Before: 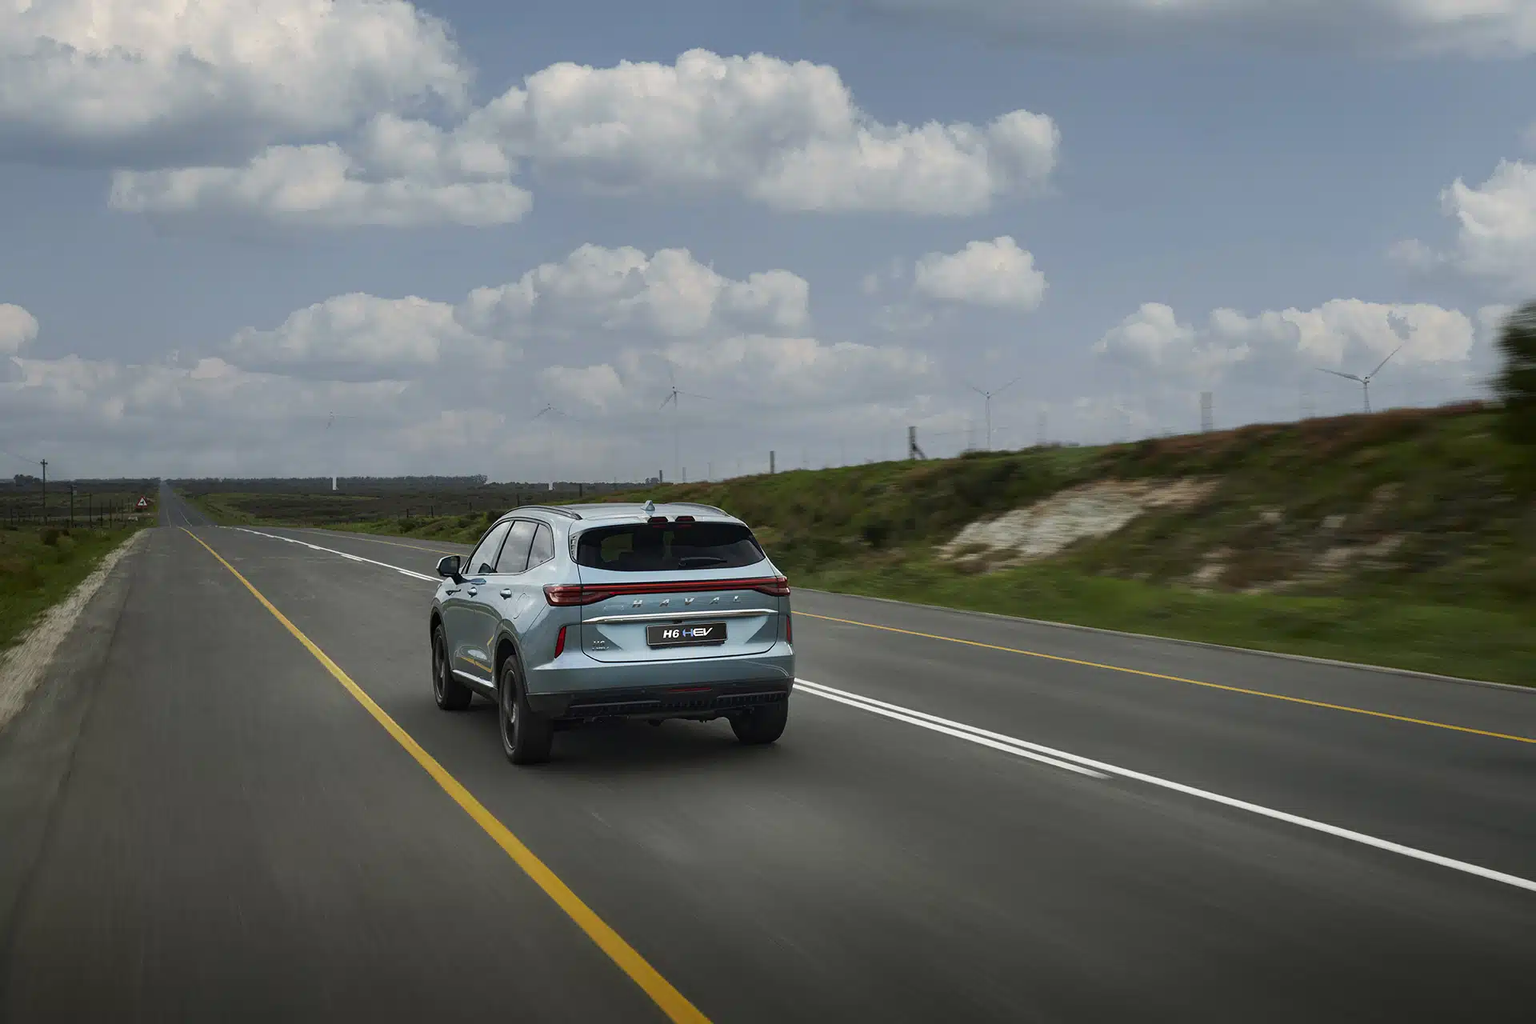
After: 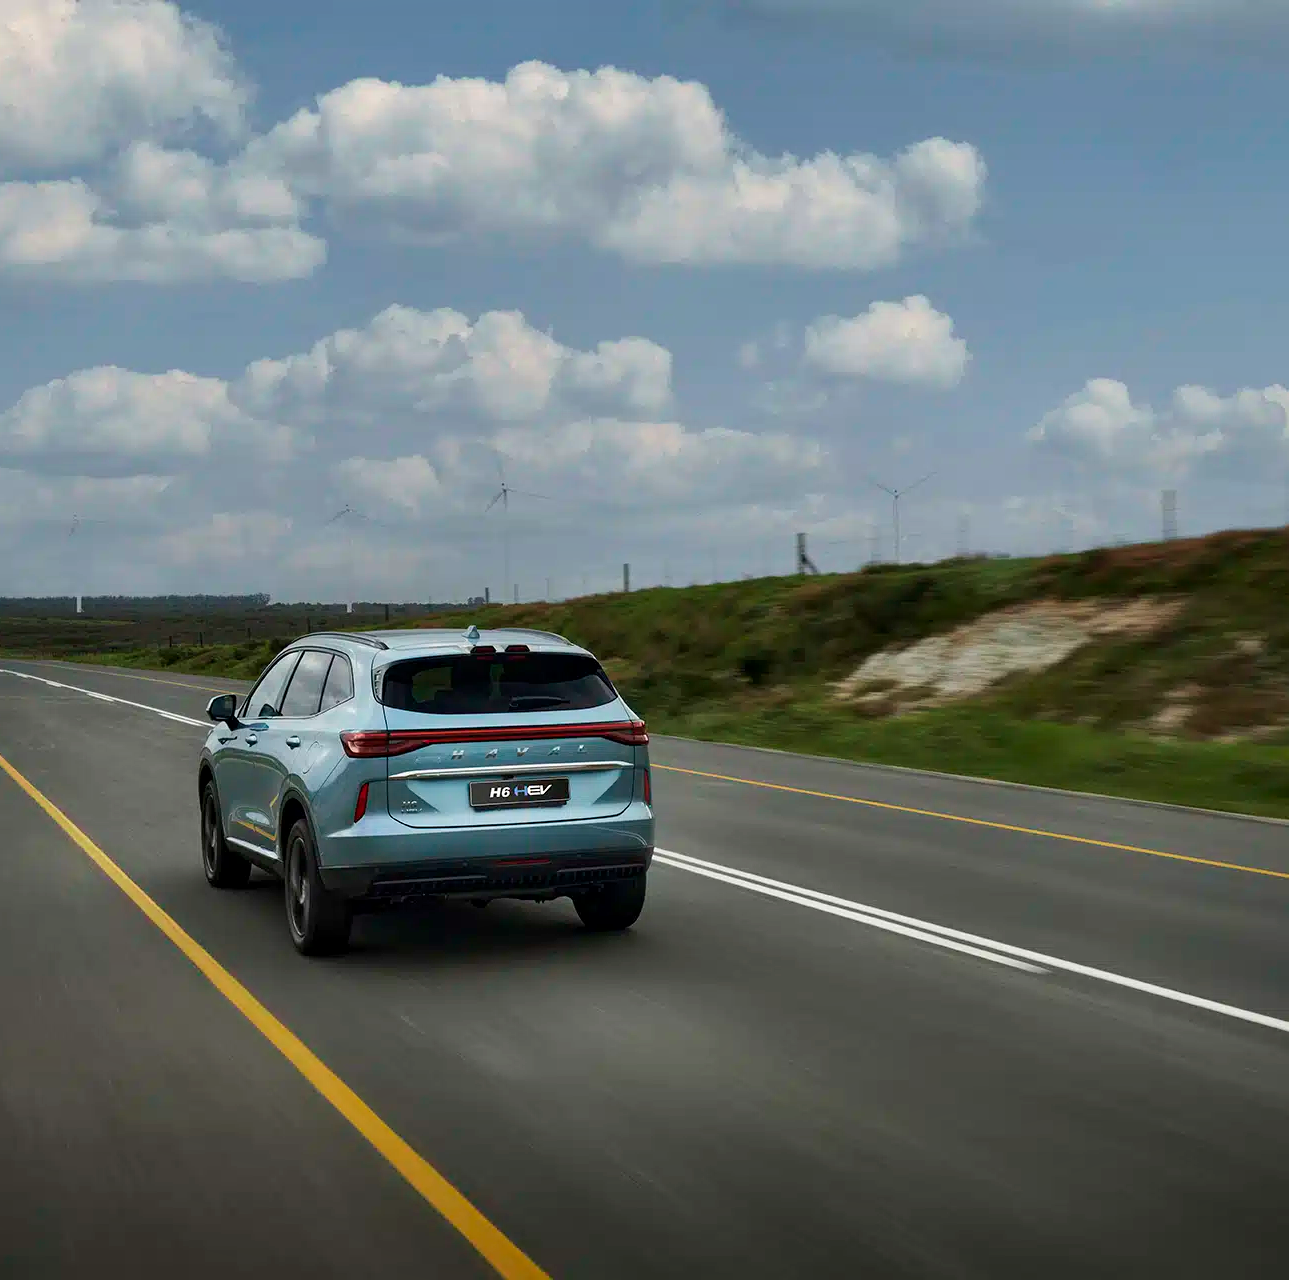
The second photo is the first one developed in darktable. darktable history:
crop and rotate: left 17.682%, right 15.167%
velvia: strength 24.97%
local contrast: mode bilateral grid, contrast 19, coarseness 50, detail 119%, midtone range 0.2
